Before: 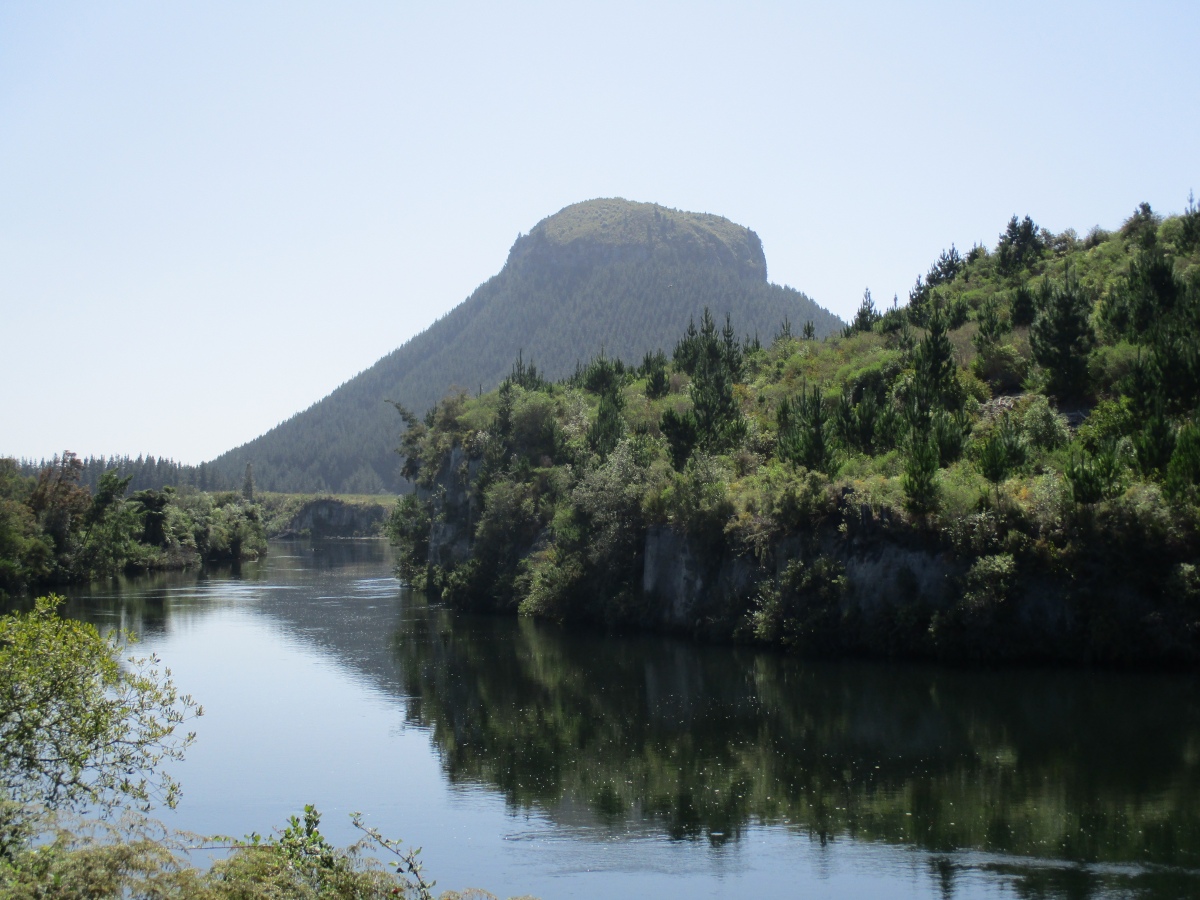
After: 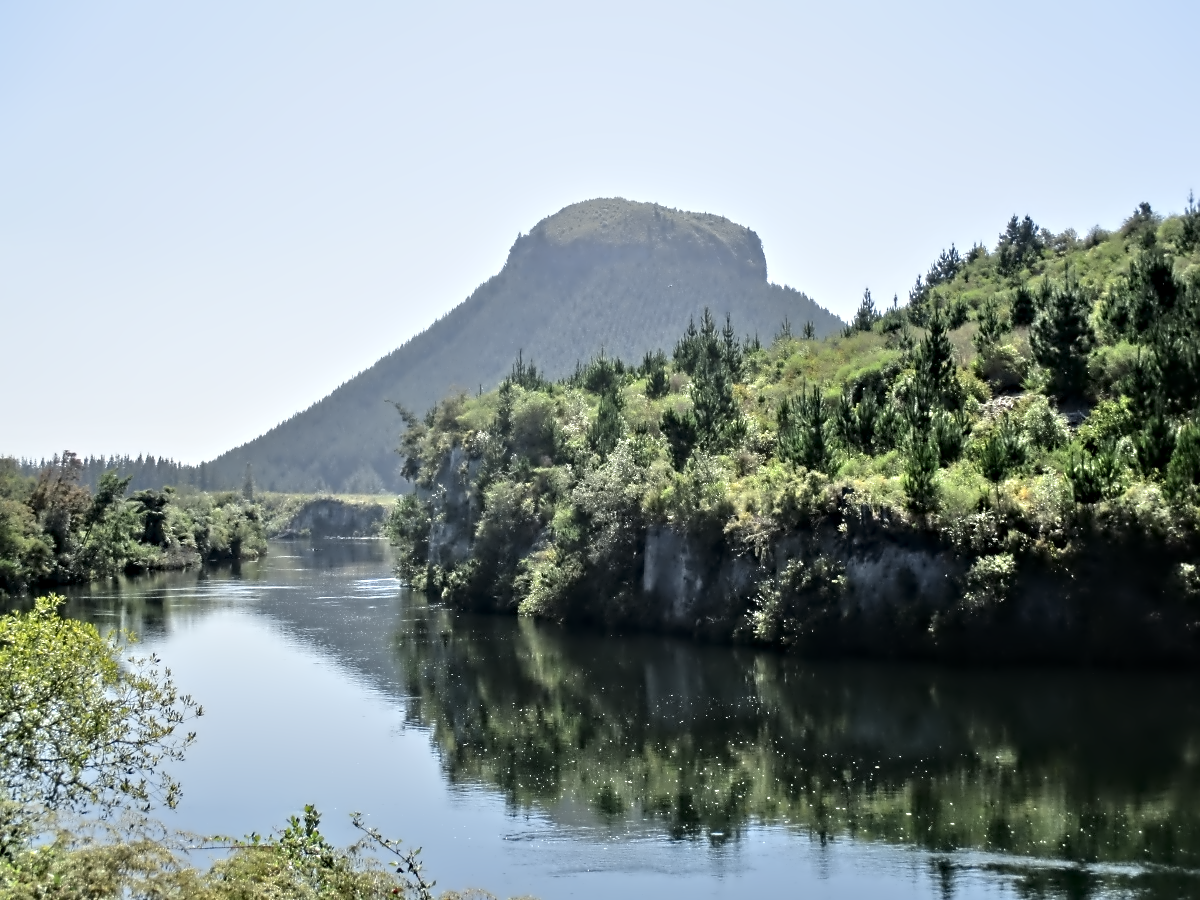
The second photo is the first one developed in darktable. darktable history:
contrast equalizer: octaves 7, y [[0.5, 0.542, 0.583, 0.625, 0.667, 0.708], [0.5 ×6], [0.5 ×6], [0, 0.033, 0.067, 0.1, 0.133, 0.167], [0, 0.05, 0.1, 0.15, 0.2, 0.25]]
tone equalizer: -7 EV 0.15 EV, -6 EV 0.6 EV, -5 EV 1.15 EV, -4 EV 1.33 EV, -3 EV 1.15 EV, -2 EV 0.6 EV, -1 EV 0.15 EV, mask exposure compensation -0.5 EV
